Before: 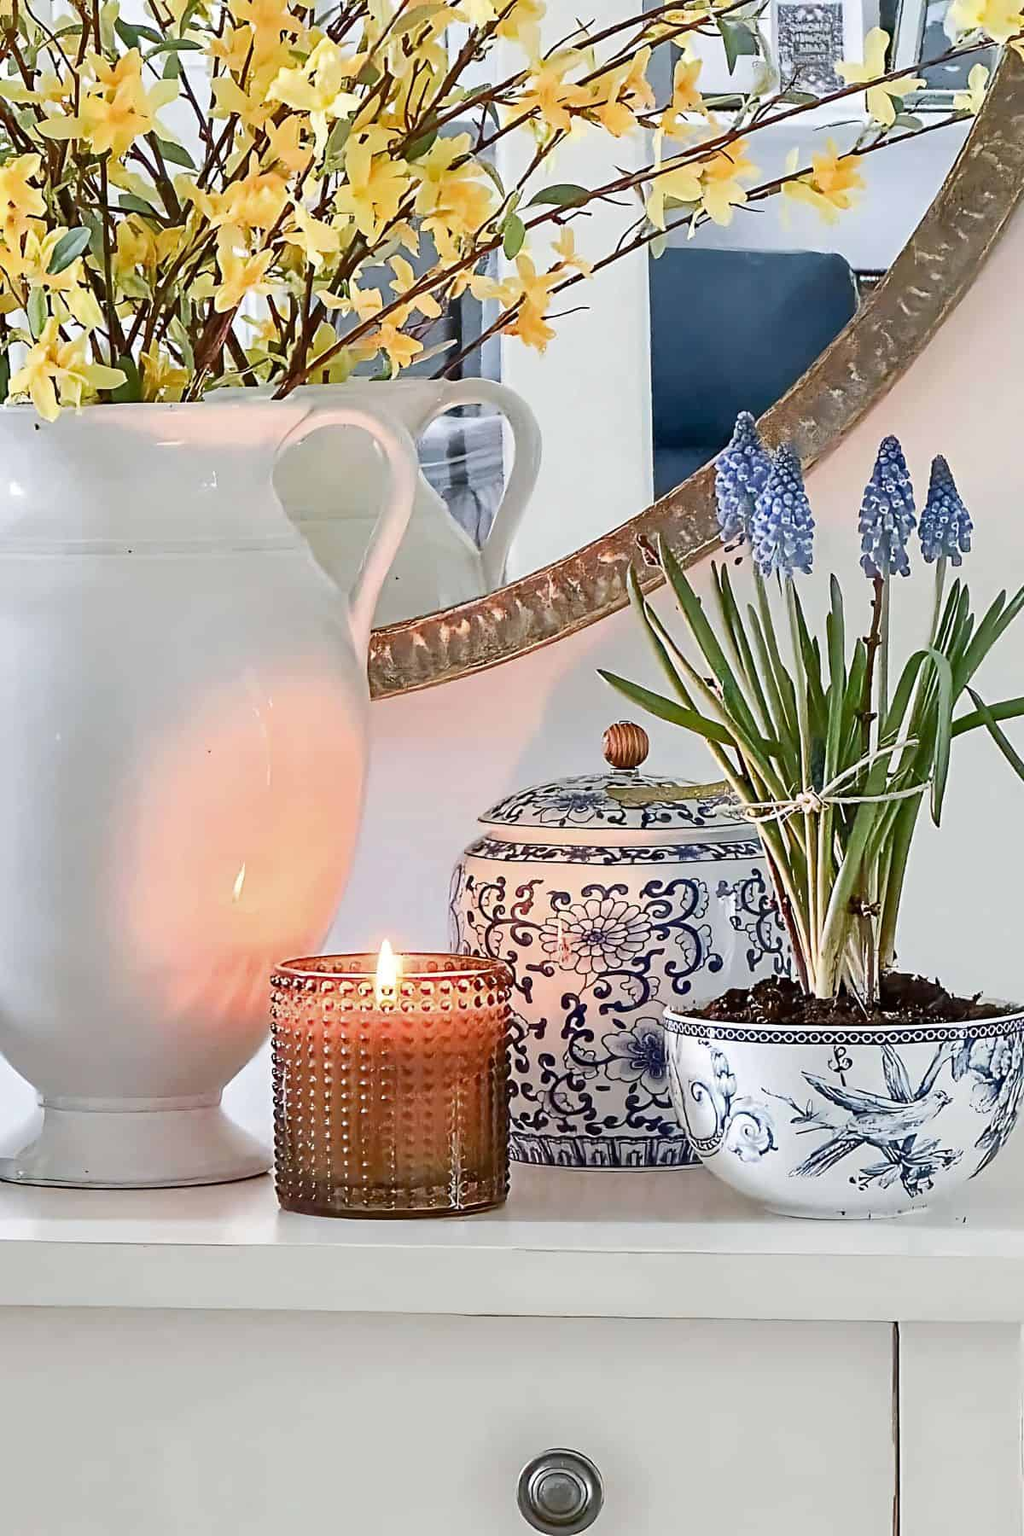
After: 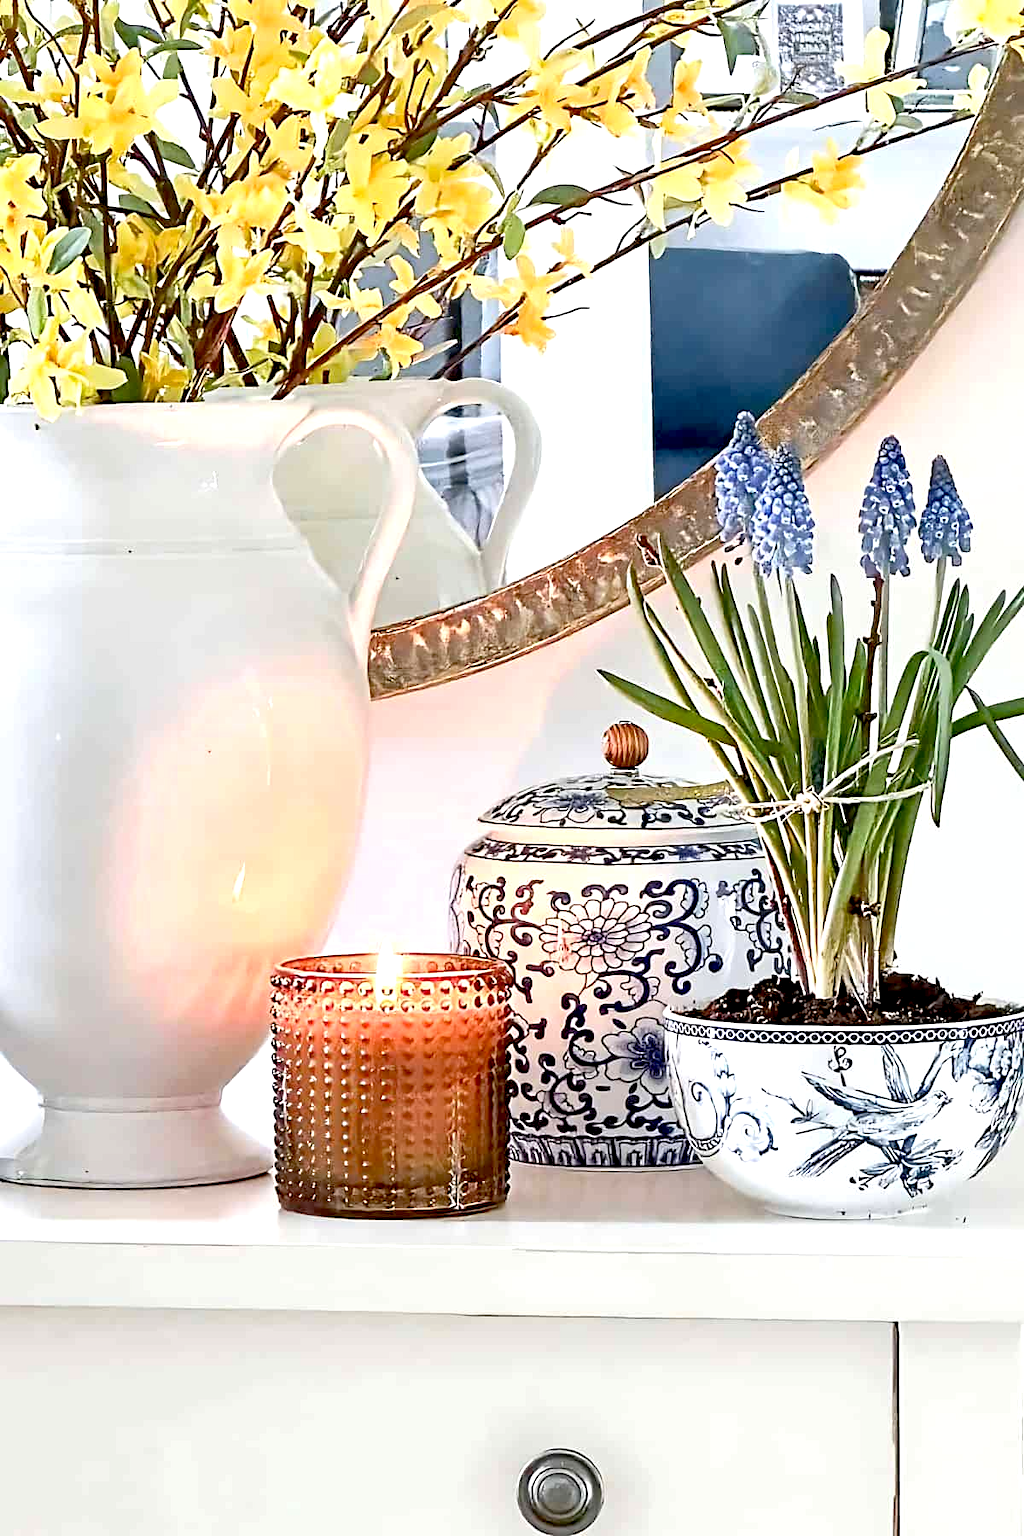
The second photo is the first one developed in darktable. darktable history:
exposure: black level correction 0.012, exposure 0.703 EV, compensate highlight preservation false
